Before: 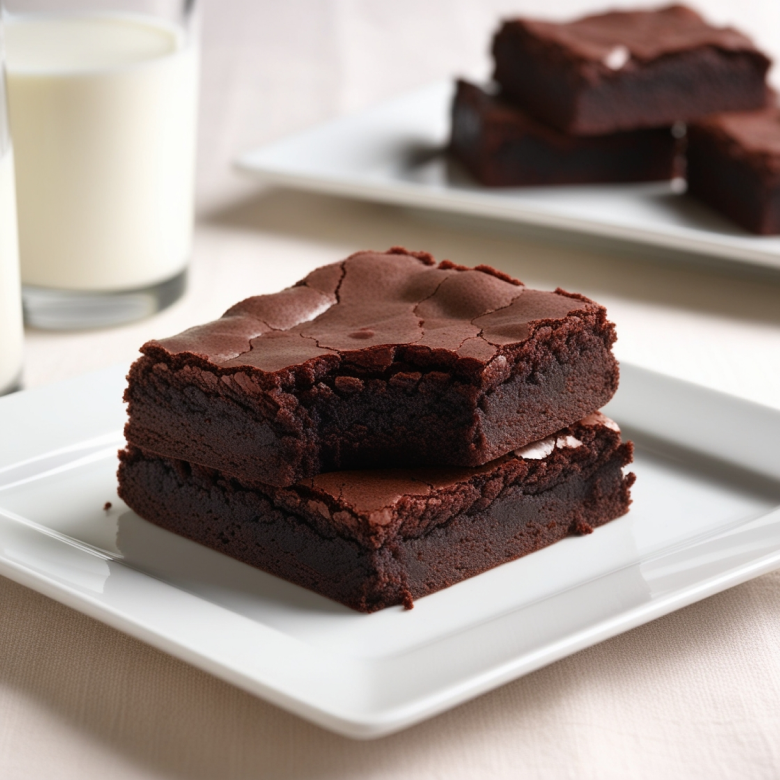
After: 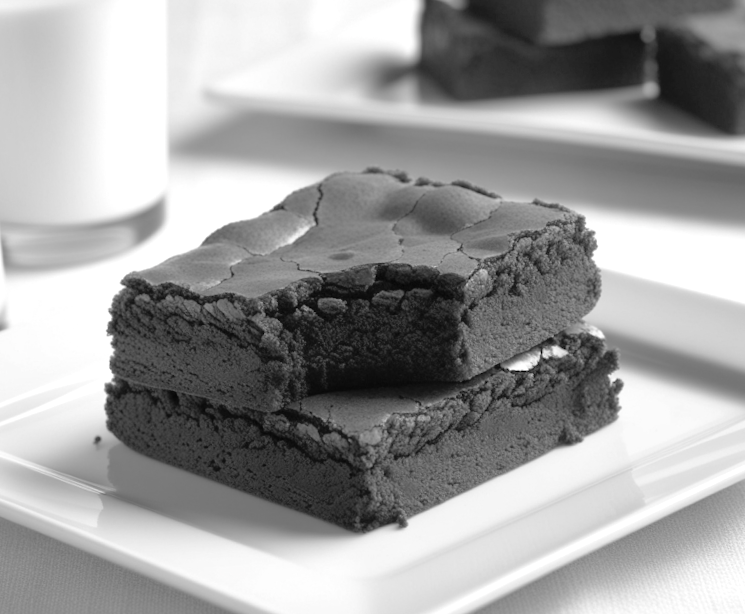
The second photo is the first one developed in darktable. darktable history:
color balance rgb: linear chroma grading › shadows 32%, linear chroma grading › global chroma -2%, linear chroma grading › mid-tones 4%, perceptual saturation grading › global saturation -2%, perceptual saturation grading › highlights -8%, perceptual saturation grading › mid-tones 8%, perceptual saturation grading › shadows 4%, perceptual brilliance grading › highlights 8%, perceptual brilliance grading › mid-tones 4%, perceptual brilliance grading › shadows 2%, global vibrance 16%, saturation formula JzAzBz (2021)
tone curve: curves: ch0 [(0, 0) (0.004, 0.008) (0.077, 0.156) (0.169, 0.29) (0.774, 0.774) (1, 1)], color space Lab, linked channels, preserve colors none
crop: left 1.507%, top 6.147%, right 1.379%, bottom 6.637%
rotate and perspective: rotation -3°, crop left 0.031, crop right 0.968, crop top 0.07, crop bottom 0.93
color calibration: output gray [0.714, 0.278, 0, 0], illuminant same as pipeline (D50), adaptation none (bypass)
